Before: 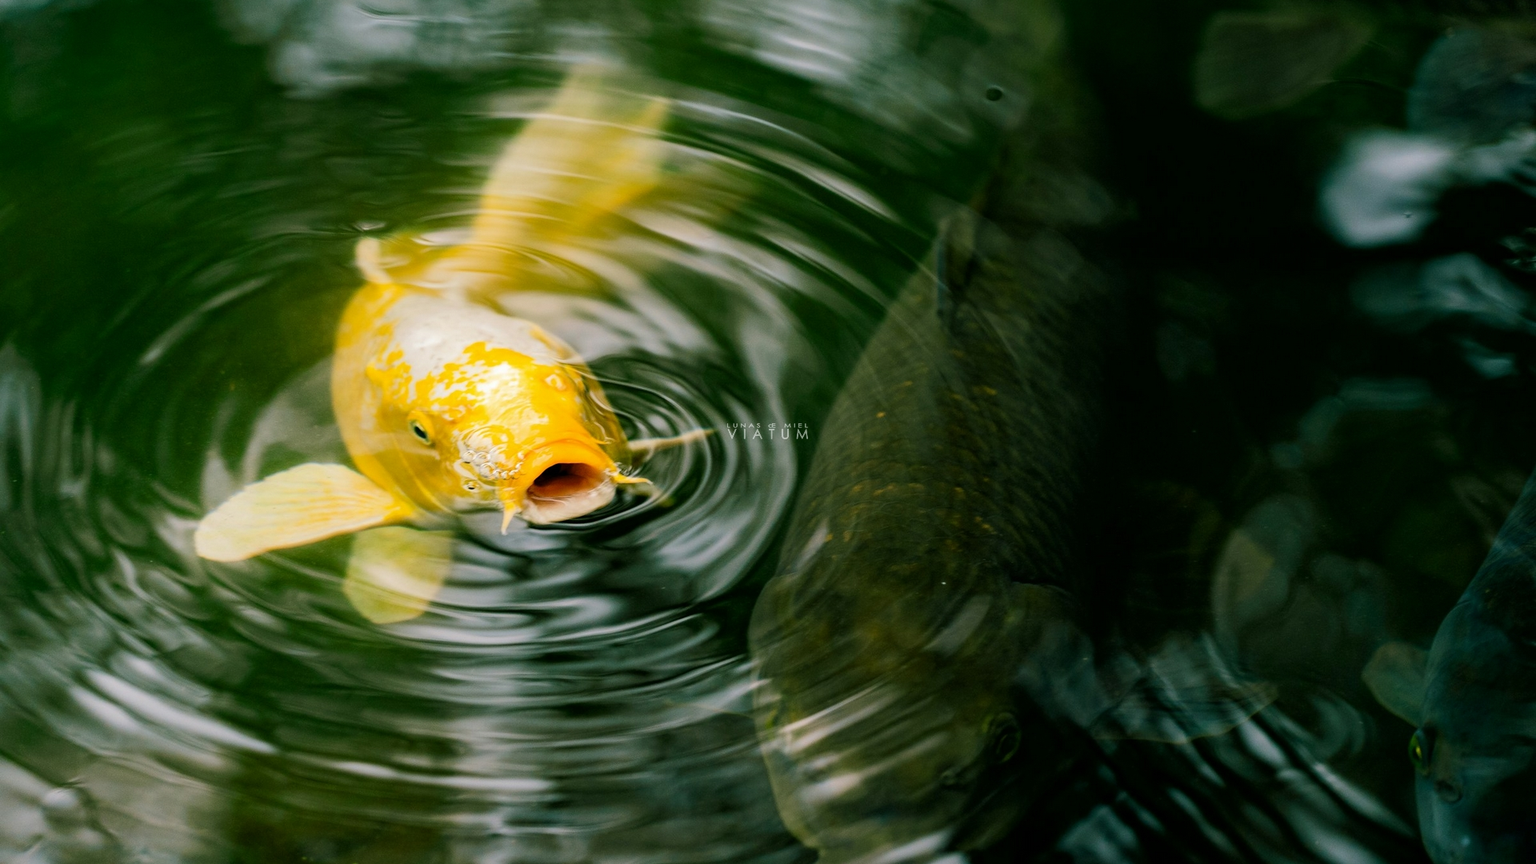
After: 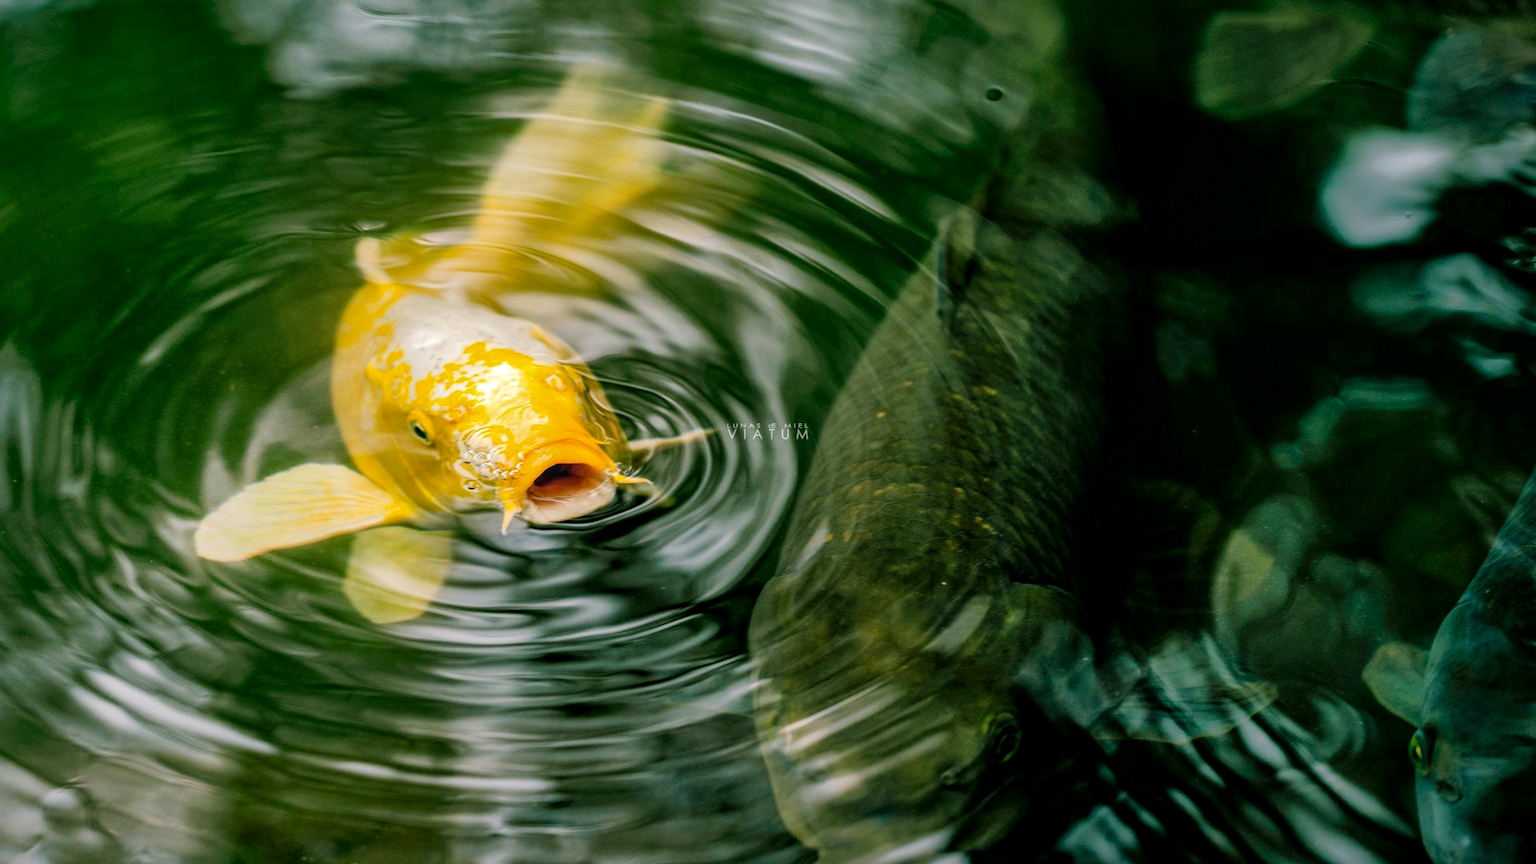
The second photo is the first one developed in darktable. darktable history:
shadows and highlights: on, module defaults
local contrast: detail 130%
